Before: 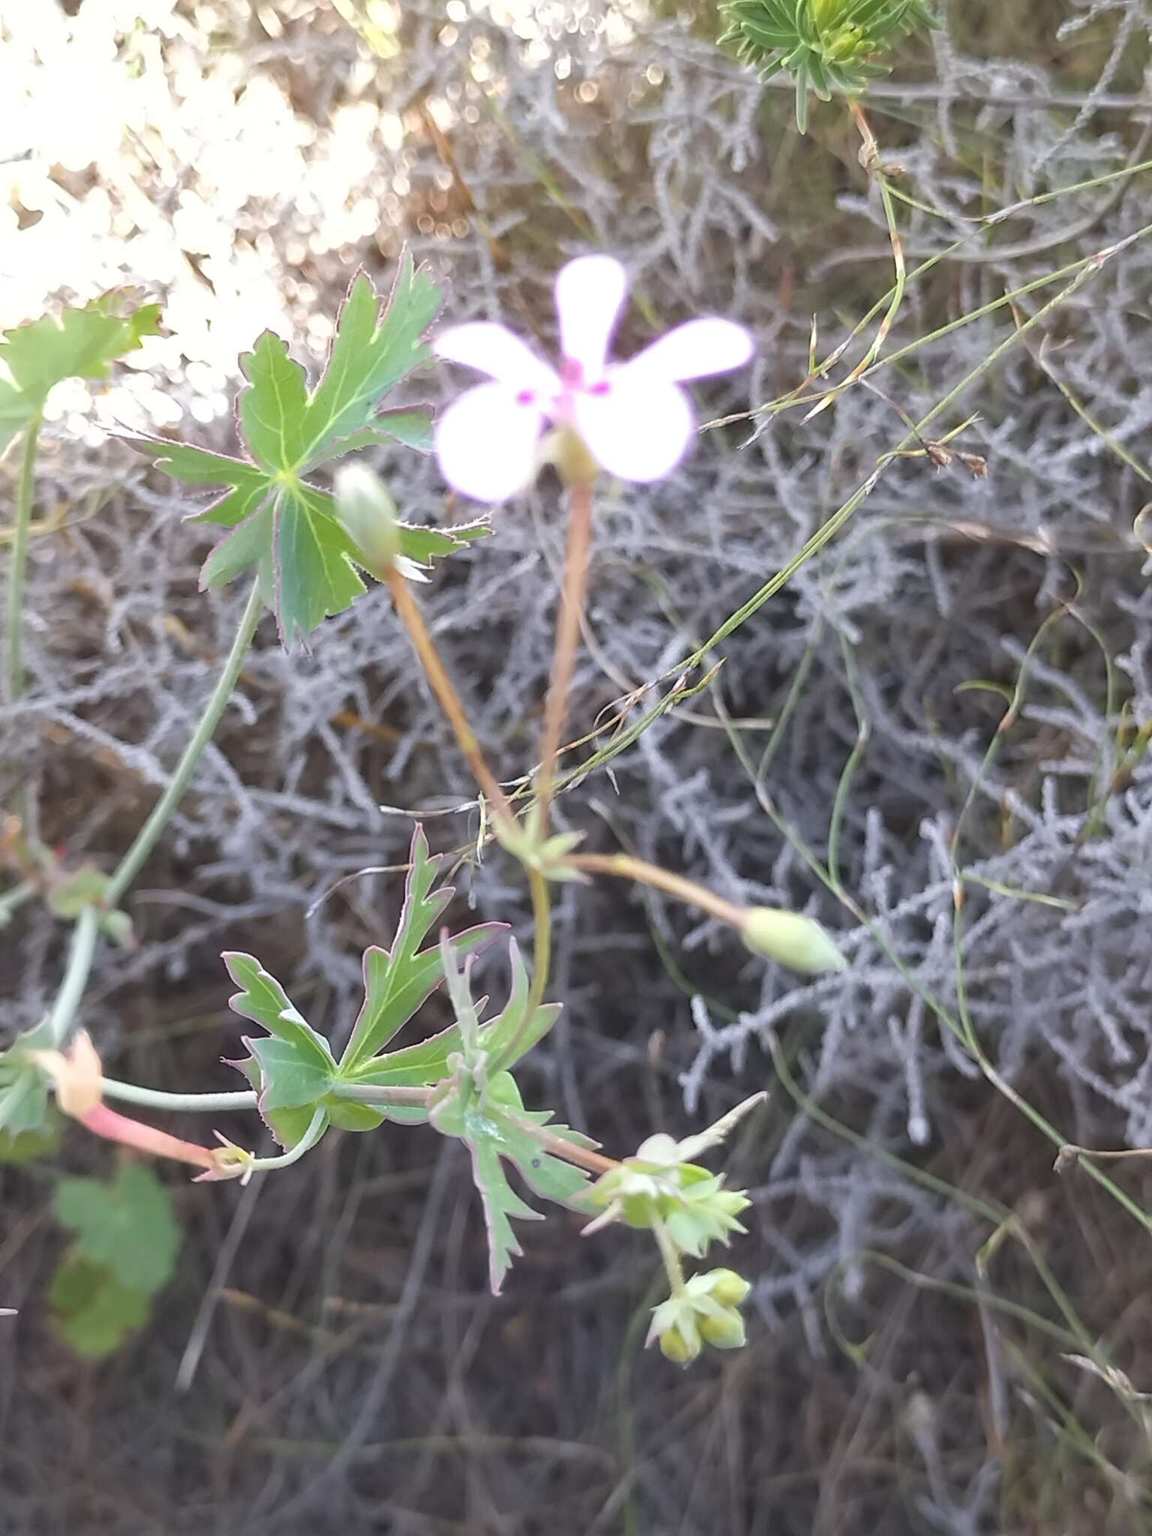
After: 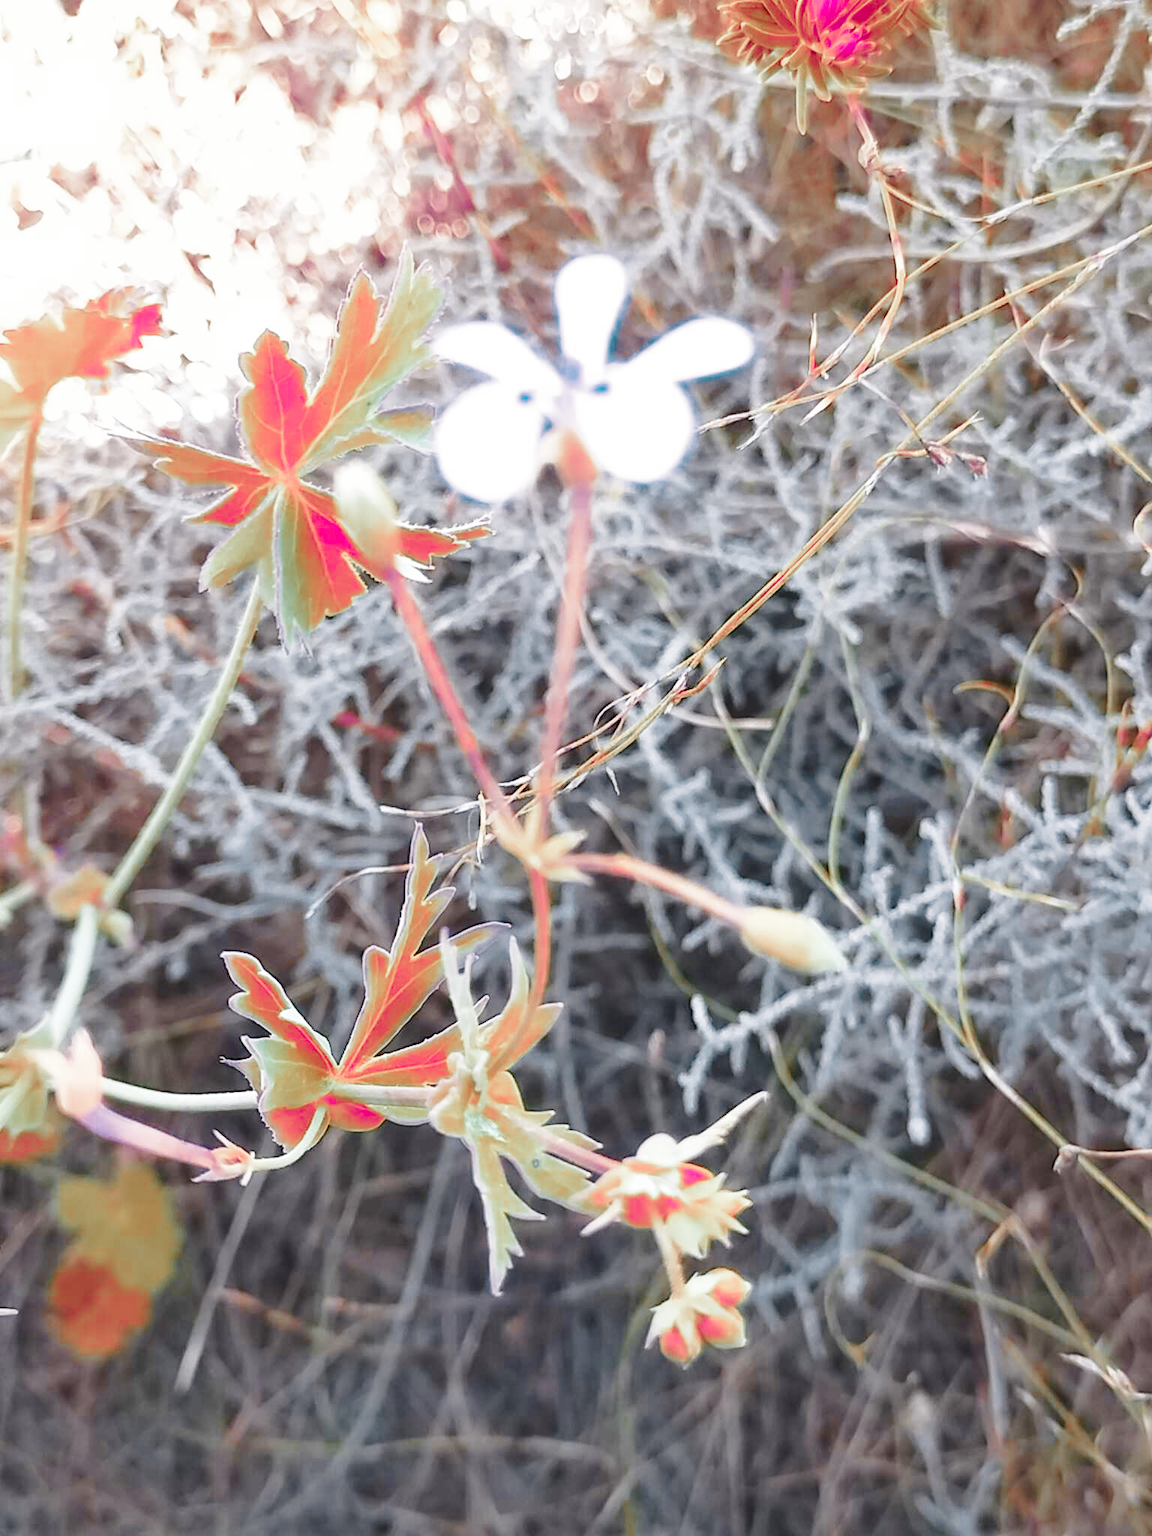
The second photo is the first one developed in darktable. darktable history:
color zones: curves: ch0 [(0.826, 0.353)]; ch1 [(0.242, 0.647) (0.889, 0.342)]; ch2 [(0.246, 0.089) (0.969, 0.068)]
base curve: curves: ch0 [(0, 0) (0.028, 0.03) (0.121, 0.232) (0.46, 0.748) (0.859, 0.968) (1, 1)], preserve colors none
